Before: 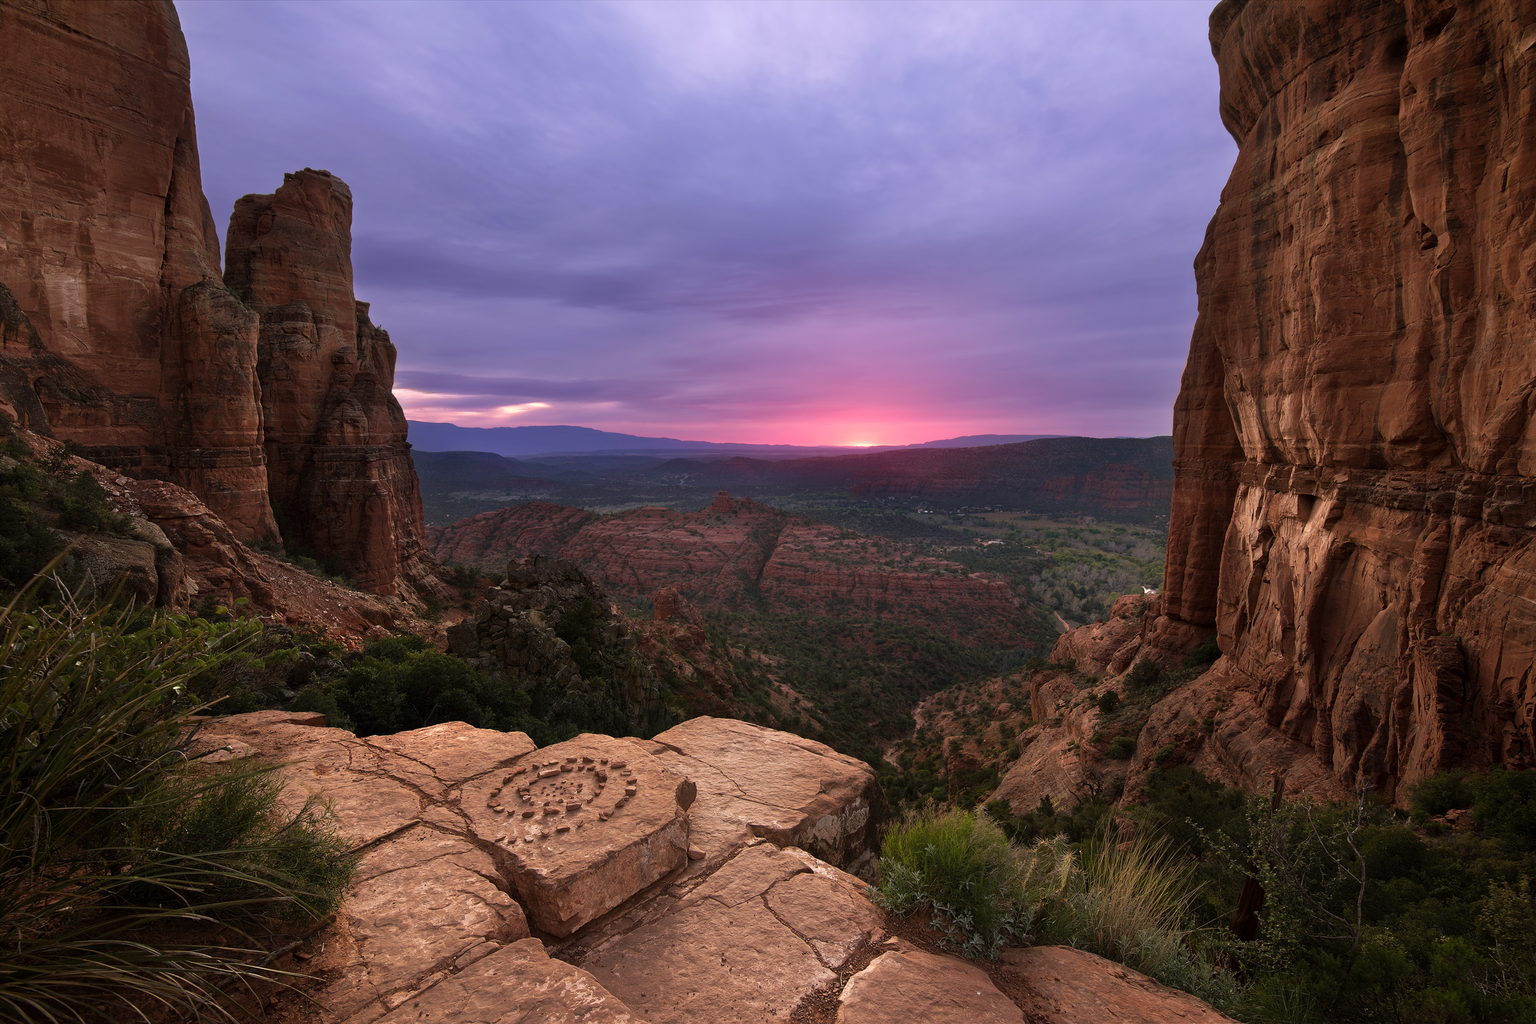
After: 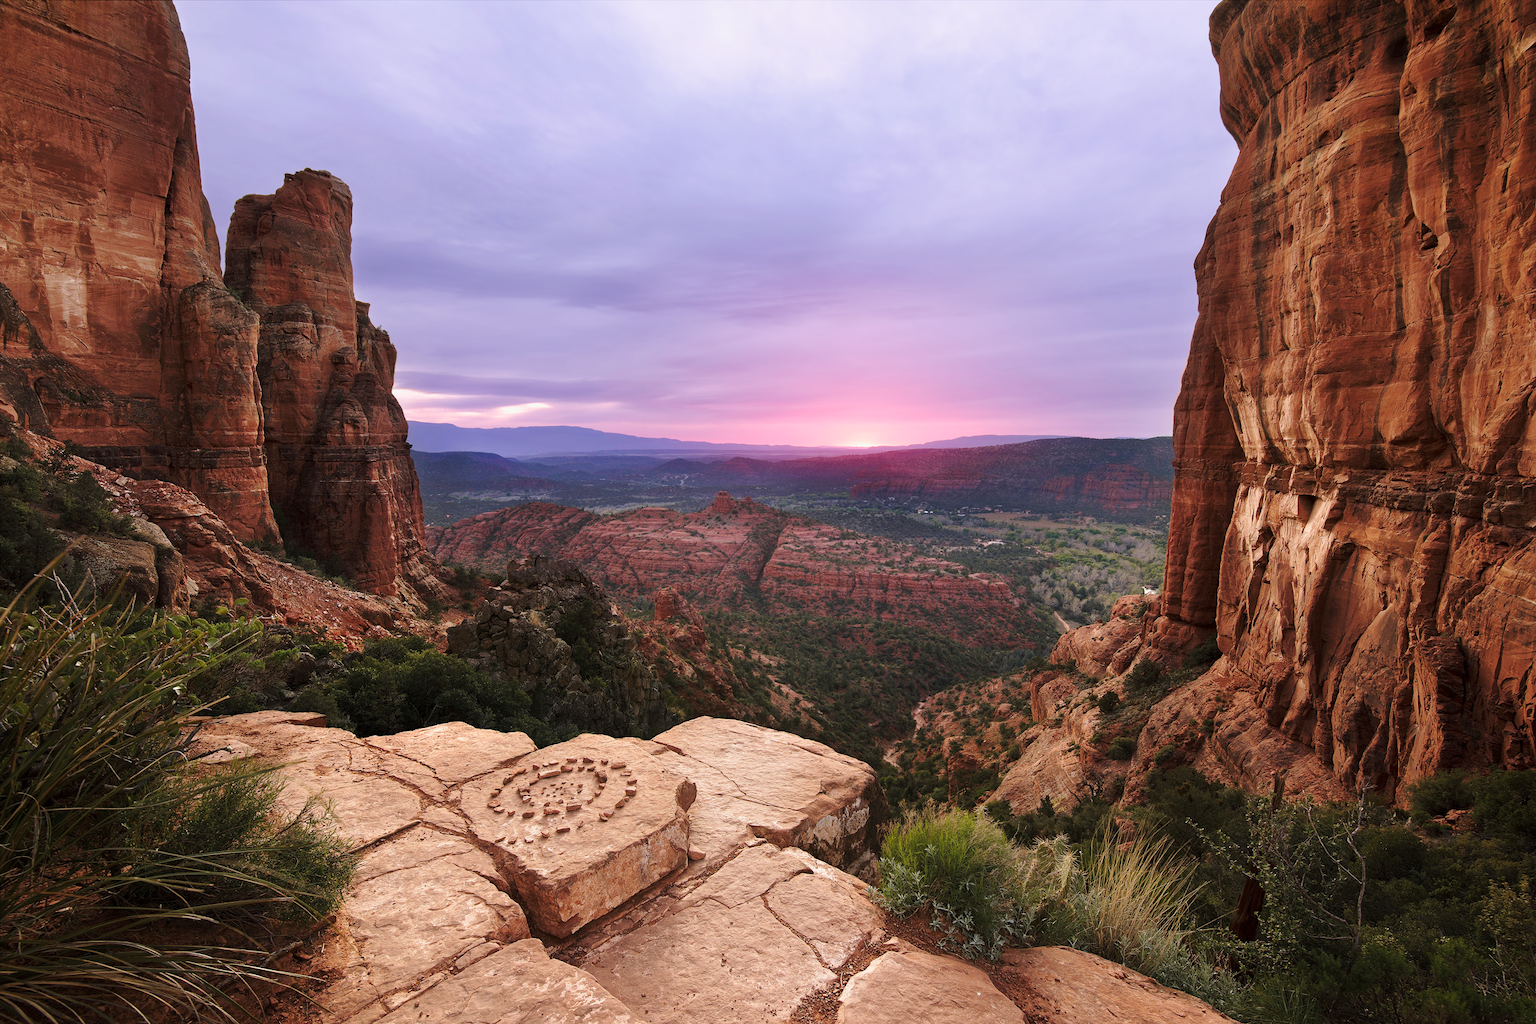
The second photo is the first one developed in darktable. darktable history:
base curve: curves: ch0 [(0, 0) (0.025, 0.046) (0.112, 0.277) (0.467, 0.74) (0.814, 0.929) (1, 0.942)], preserve colors none
color zones: curves: ch0 [(0, 0.5) (0.143, 0.5) (0.286, 0.456) (0.429, 0.5) (0.571, 0.5) (0.714, 0.5) (0.857, 0.5) (1, 0.5)]; ch1 [(0, 0.5) (0.143, 0.5) (0.286, 0.422) (0.429, 0.5) (0.571, 0.5) (0.714, 0.5) (0.857, 0.5) (1, 0.5)]
